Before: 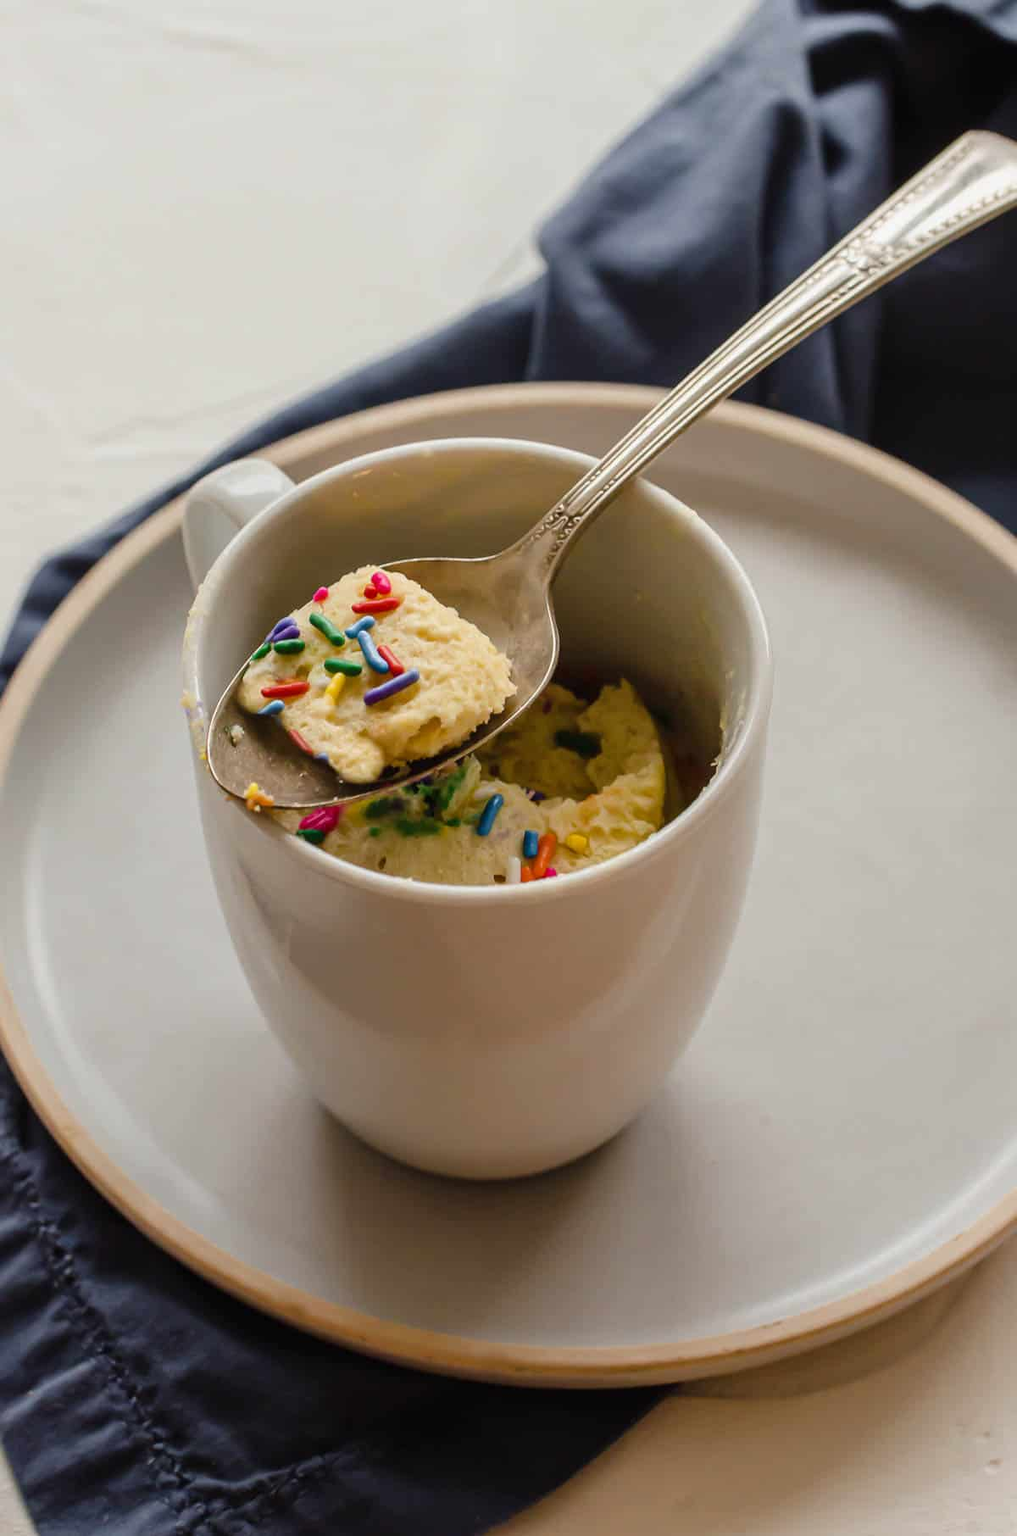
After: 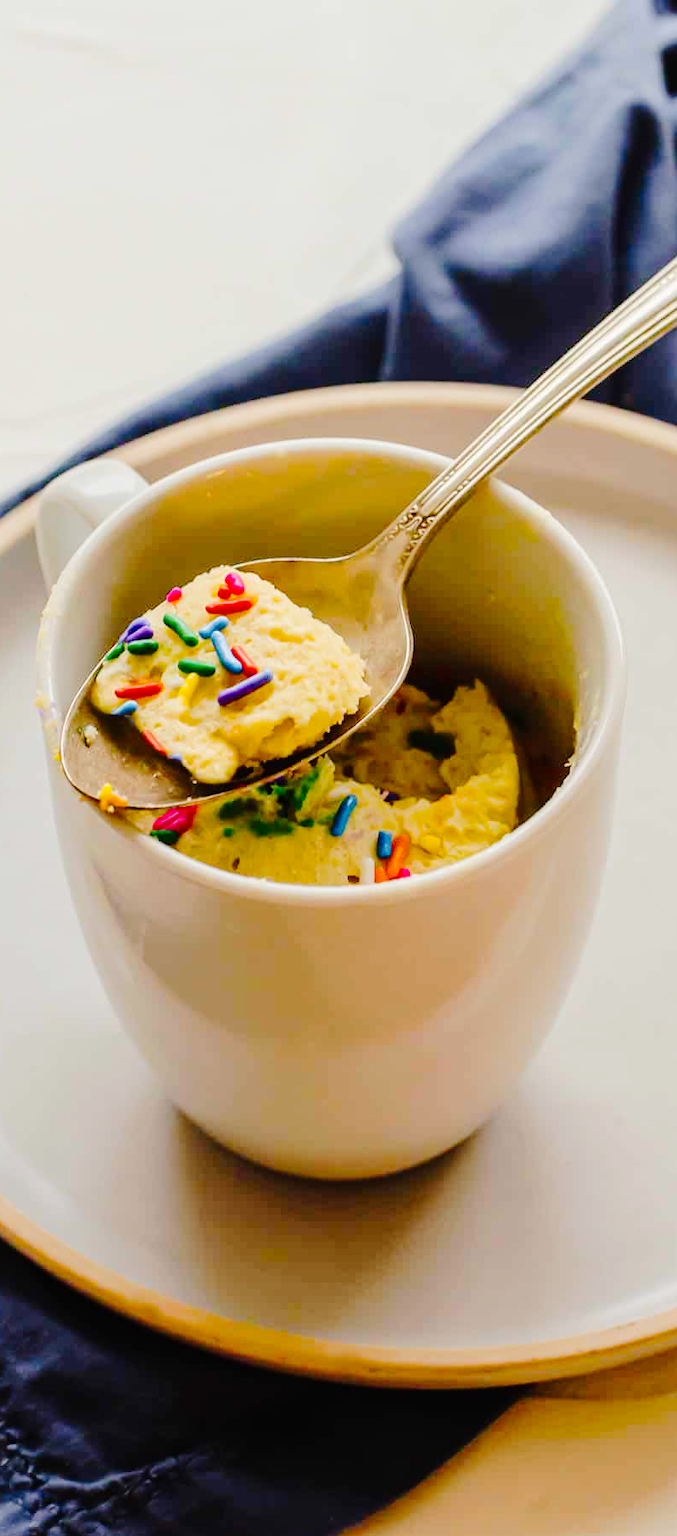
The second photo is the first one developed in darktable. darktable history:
crop and rotate: left 14.436%, right 18.898%
color balance rgb: perceptual saturation grading › global saturation 25%, perceptual brilliance grading › mid-tones 10%, perceptual brilliance grading › shadows 15%, global vibrance 20%
tone curve: curves: ch0 [(0, 0) (0.003, 0.002) (0.011, 0.007) (0.025, 0.014) (0.044, 0.023) (0.069, 0.033) (0.1, 0.052) (0.136, 0.081) (0.177, 0.134) (0.224, 0.205) (0.277, 0.296) (0.335, 0.401) (0.399, 0.501) (0.468, 0.589) (0.543, 0.658) (0.623, 0.738) (0.709, 0.804) (0.801, 0.871) (0.898, 0.93) (1, 1)], preserve colors none
